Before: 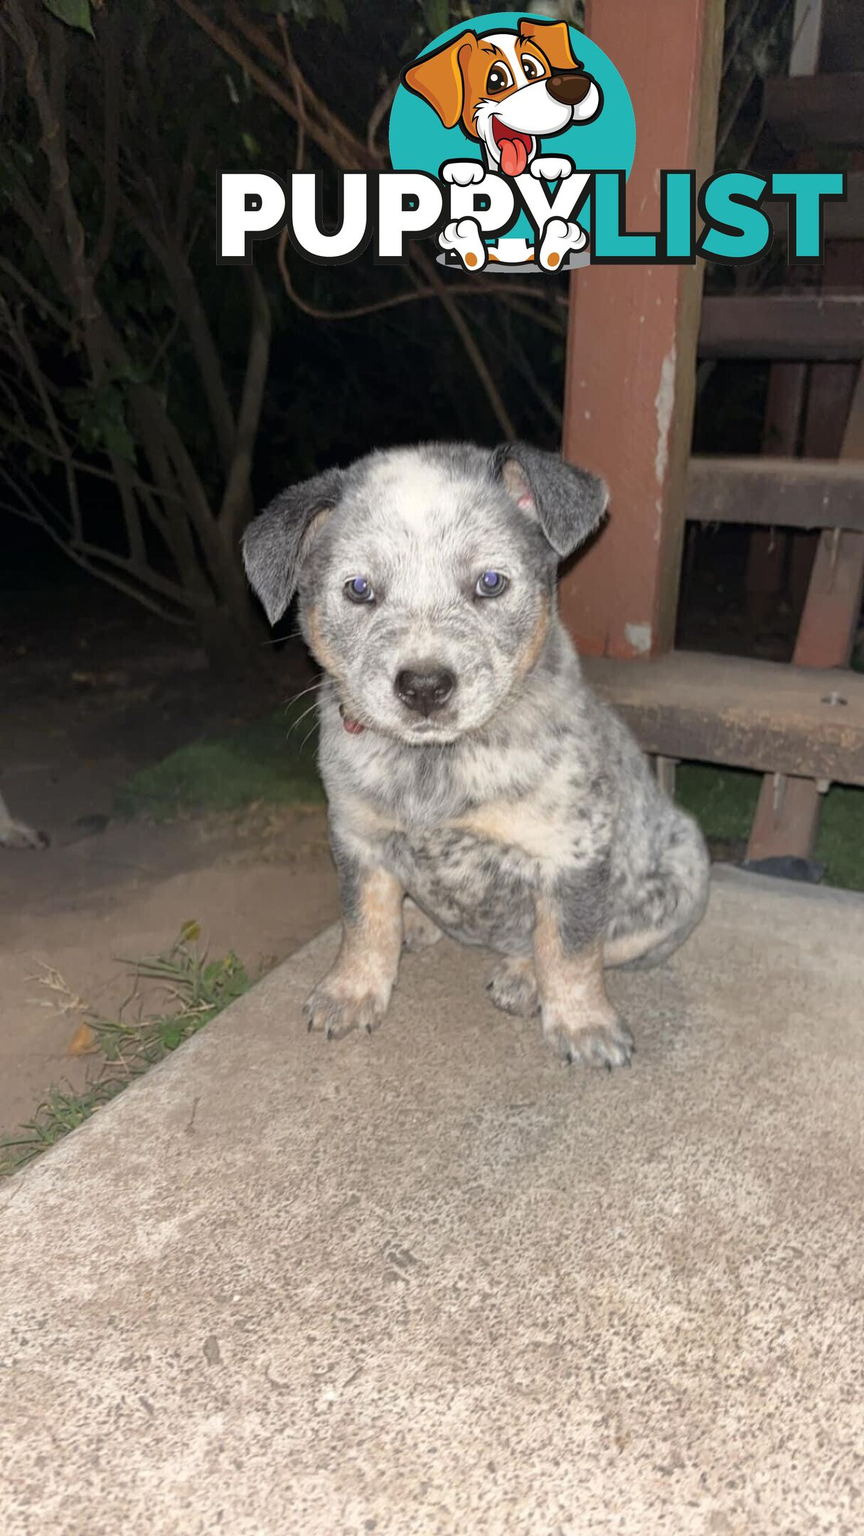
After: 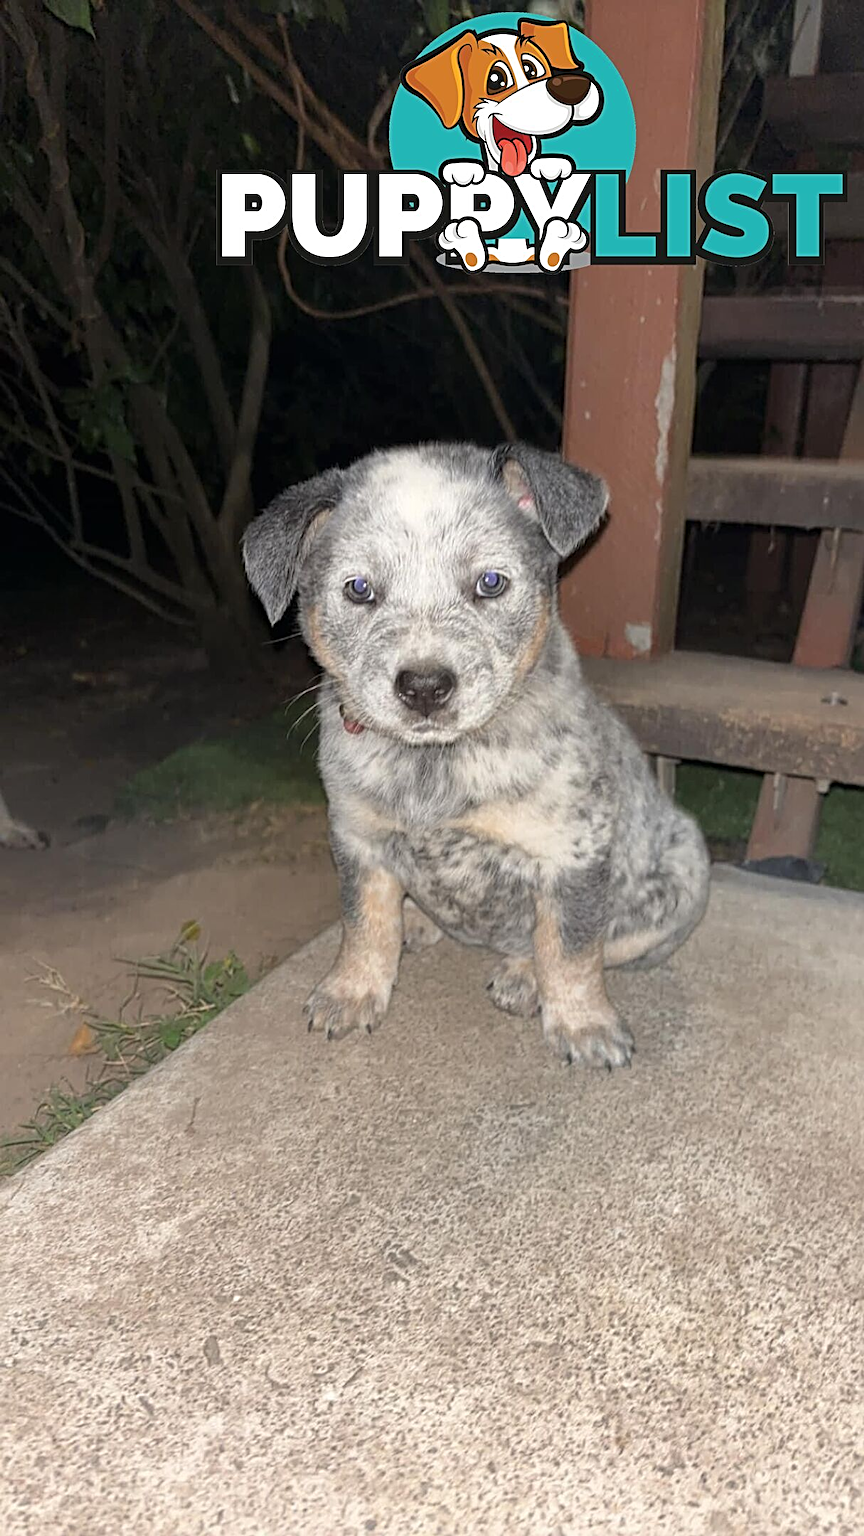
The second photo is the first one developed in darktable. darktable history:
sharpen: radius 2.78
